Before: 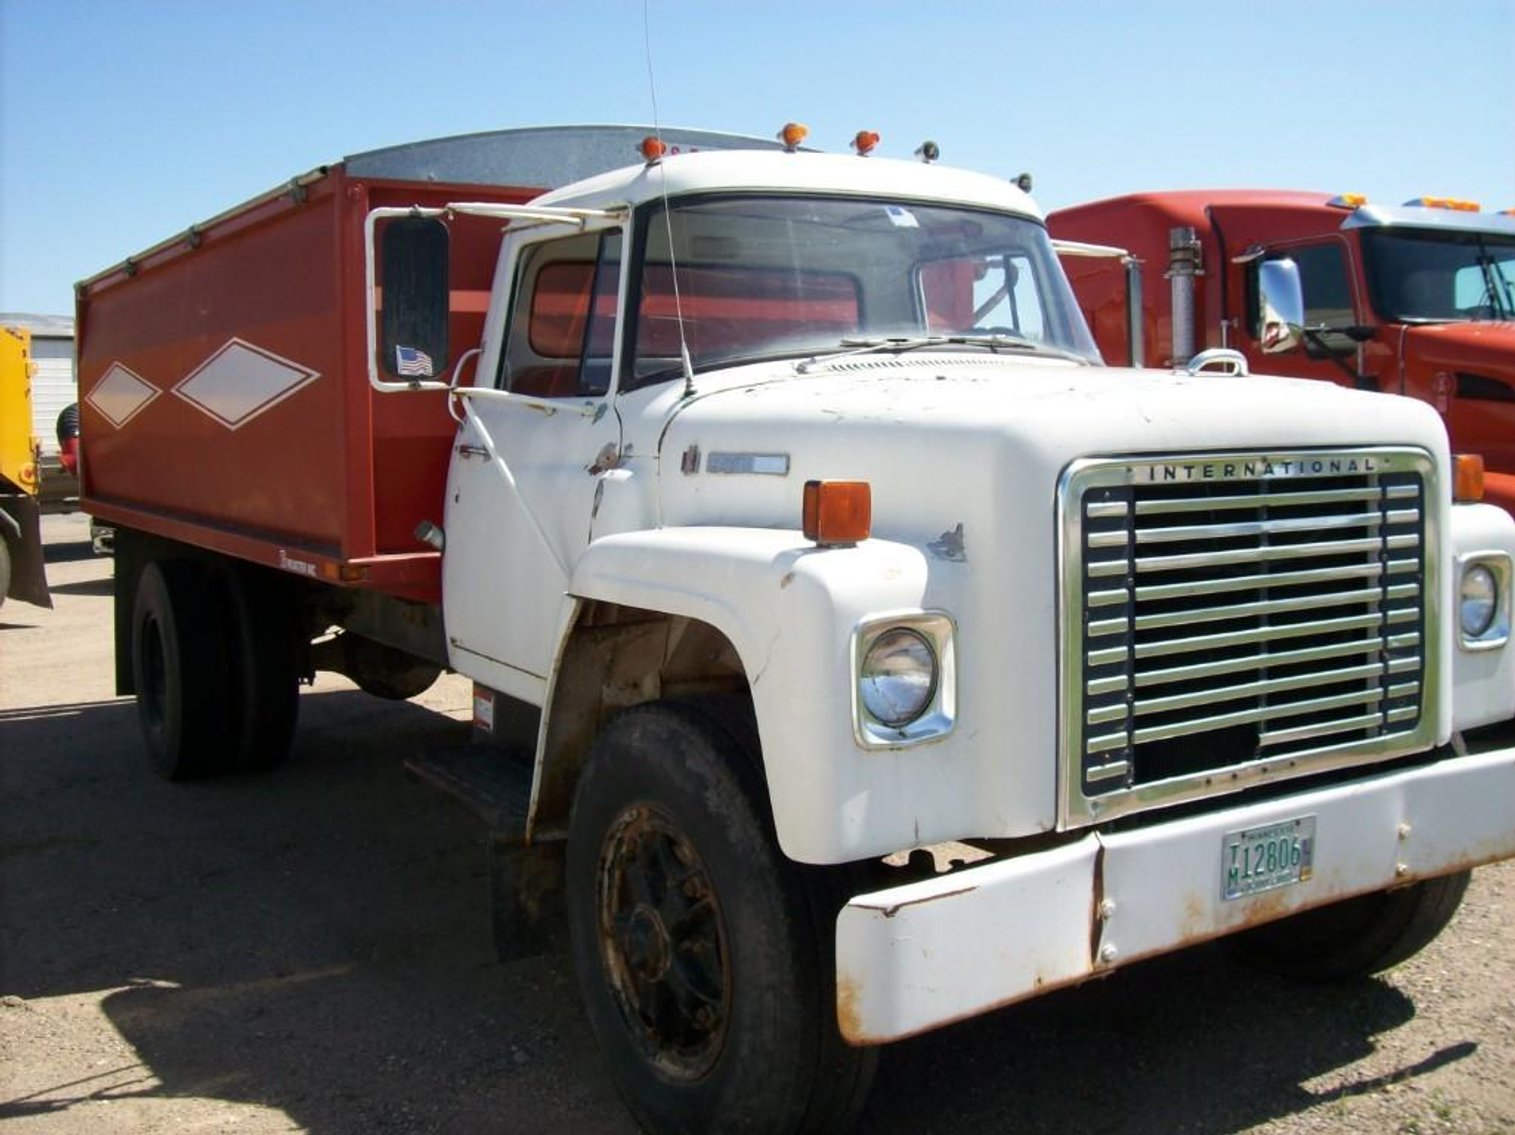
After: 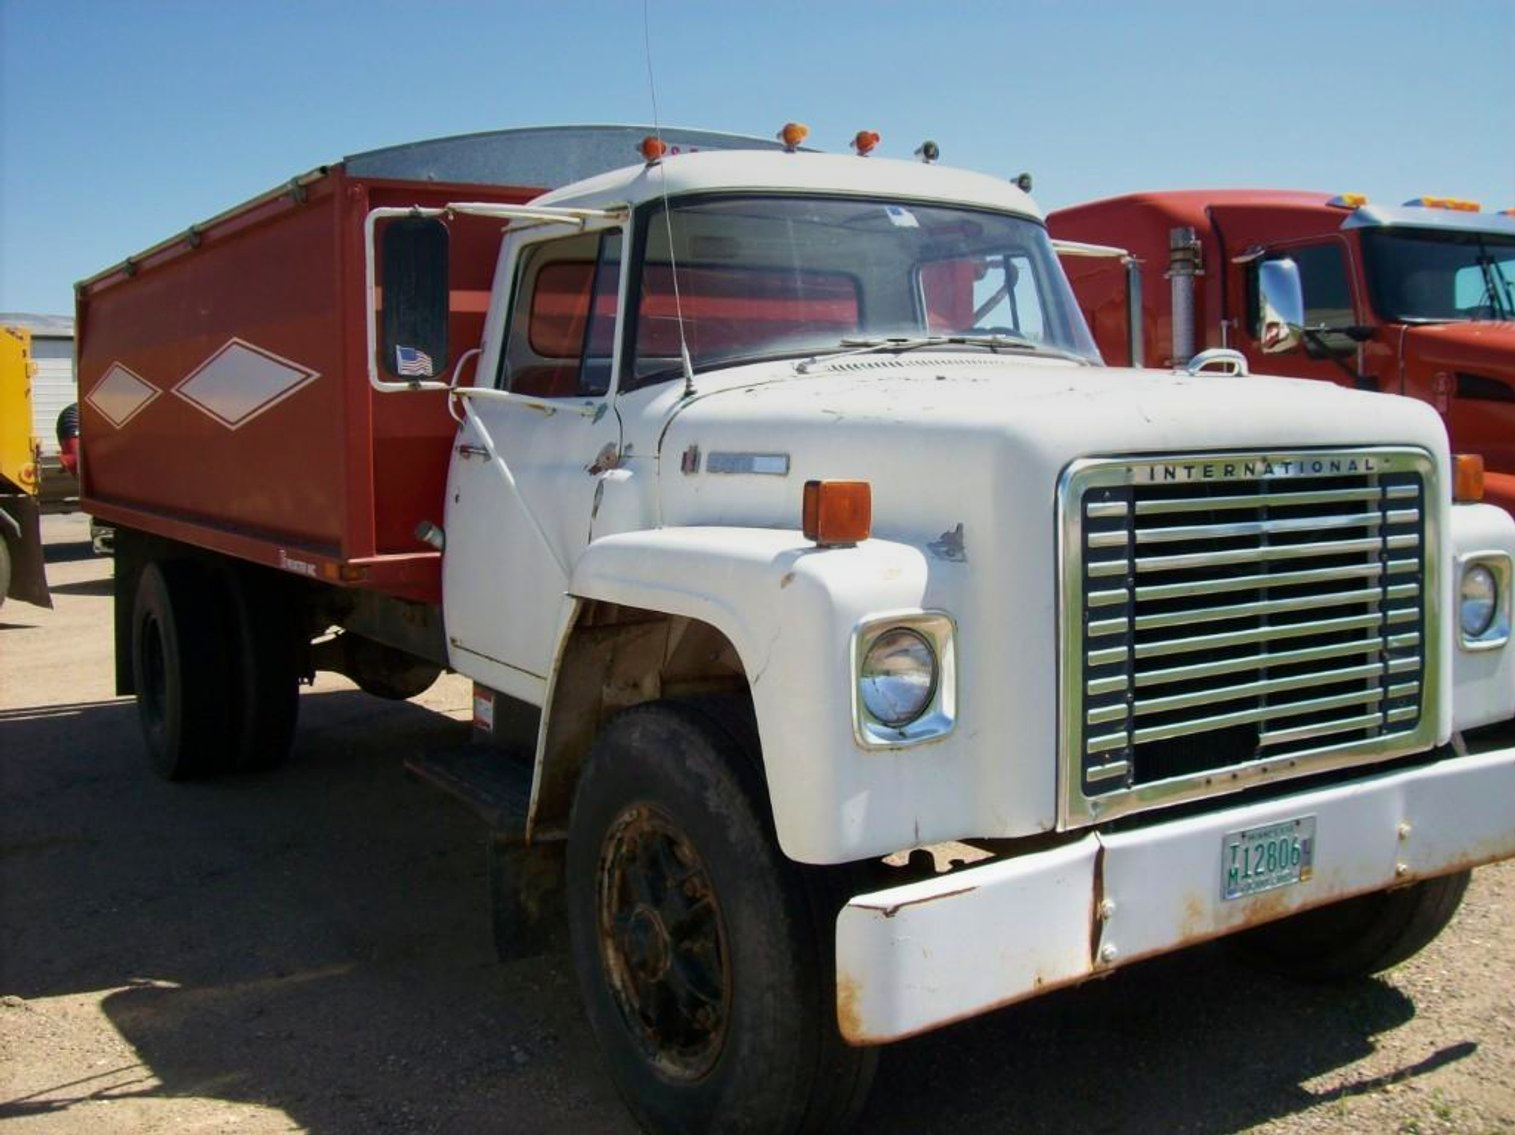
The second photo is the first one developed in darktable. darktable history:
graduated density: on, module defaults
velvia: on, module defaults
